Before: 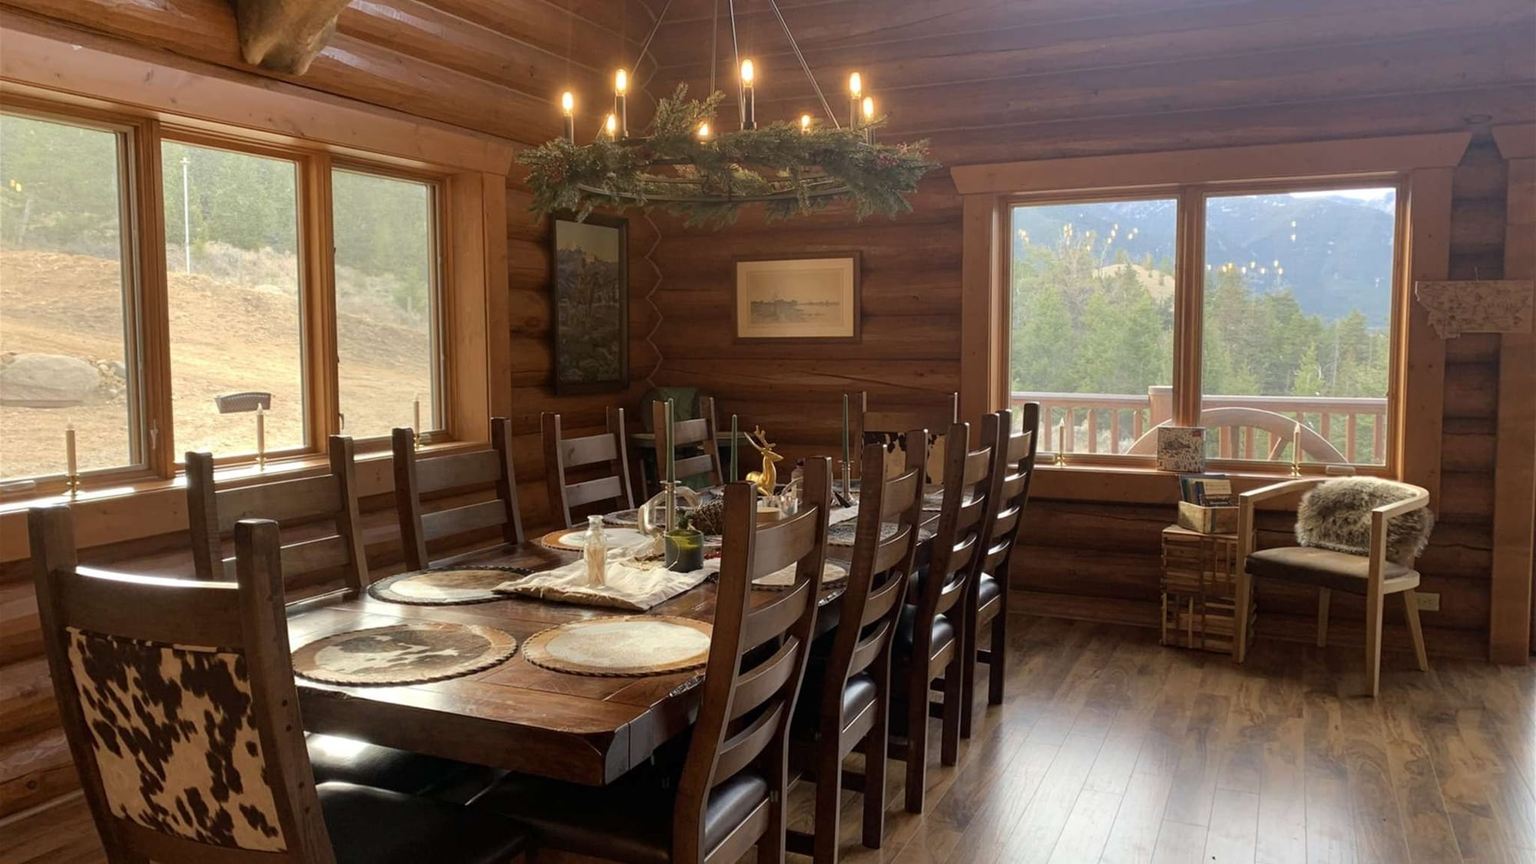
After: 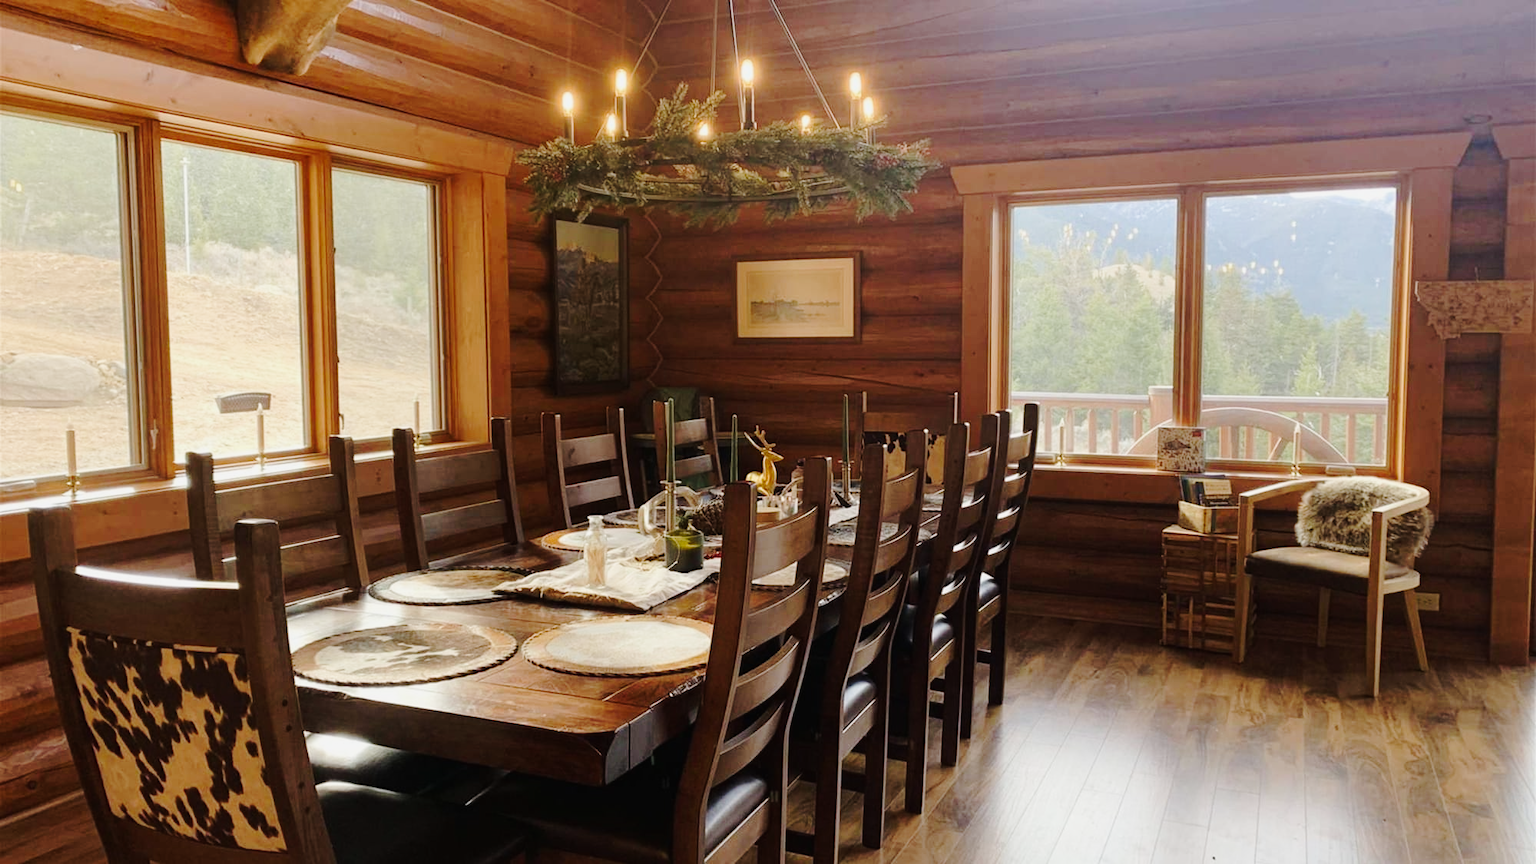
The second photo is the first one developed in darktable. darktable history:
tone curve: curves: ch0 [(0, 0.011) (0.104, 0.085) (0.236, 0.234) (0.398, 0.507) (0.498, 0.621) (0.65, 0.757) (0.835, 0.883) (1, 0.961)]; ch1 [(0, 0) (0.353, 0.344) (0.43, 0.401) (0.479, 0.476) (0.502, 0.502) (0.54, 0.542) (0.602, 0.613) (0.638, 0.668) (0.693, 0.727) (1, 1)]; ch2 [(0, 0) (0.34, 0.314) (0.434, 0.43) (0.5, 0.506) (0.521, 0.54) (0.54, 0.56) (0.595, 0.613) (0.644, 0.729) (1, 1)], preserve colors none
